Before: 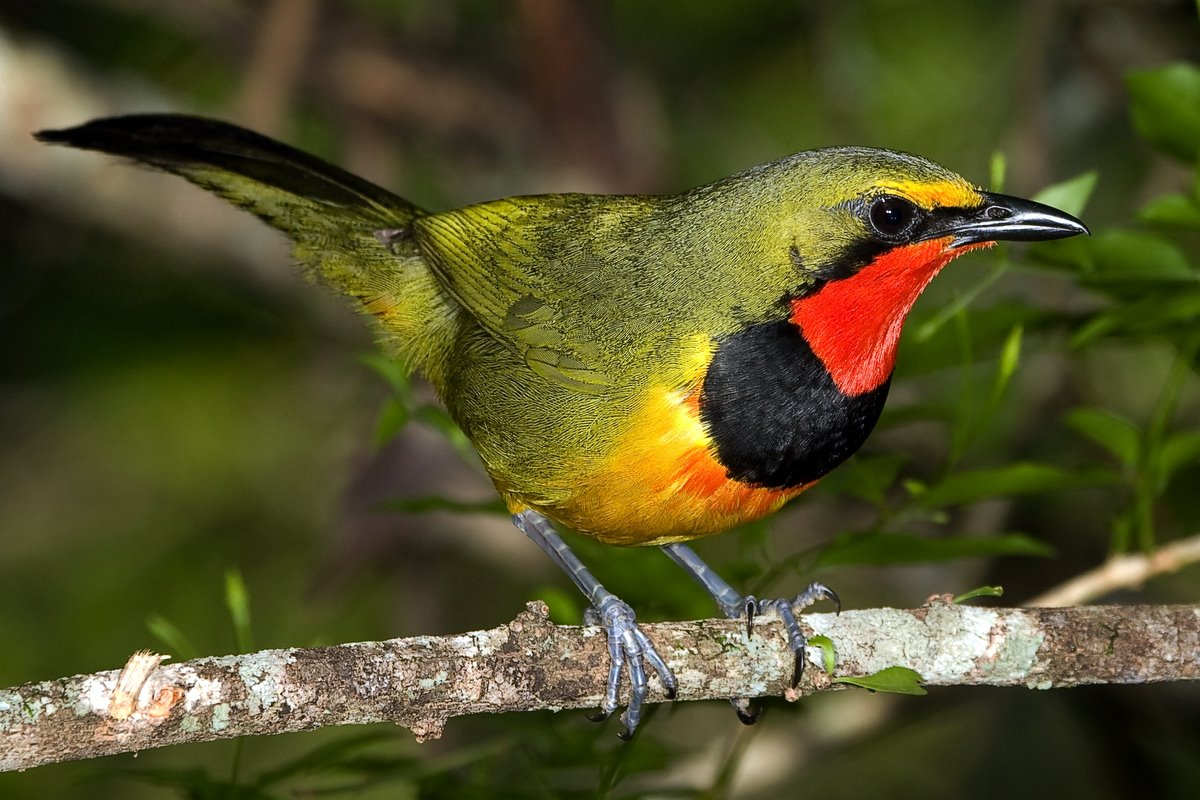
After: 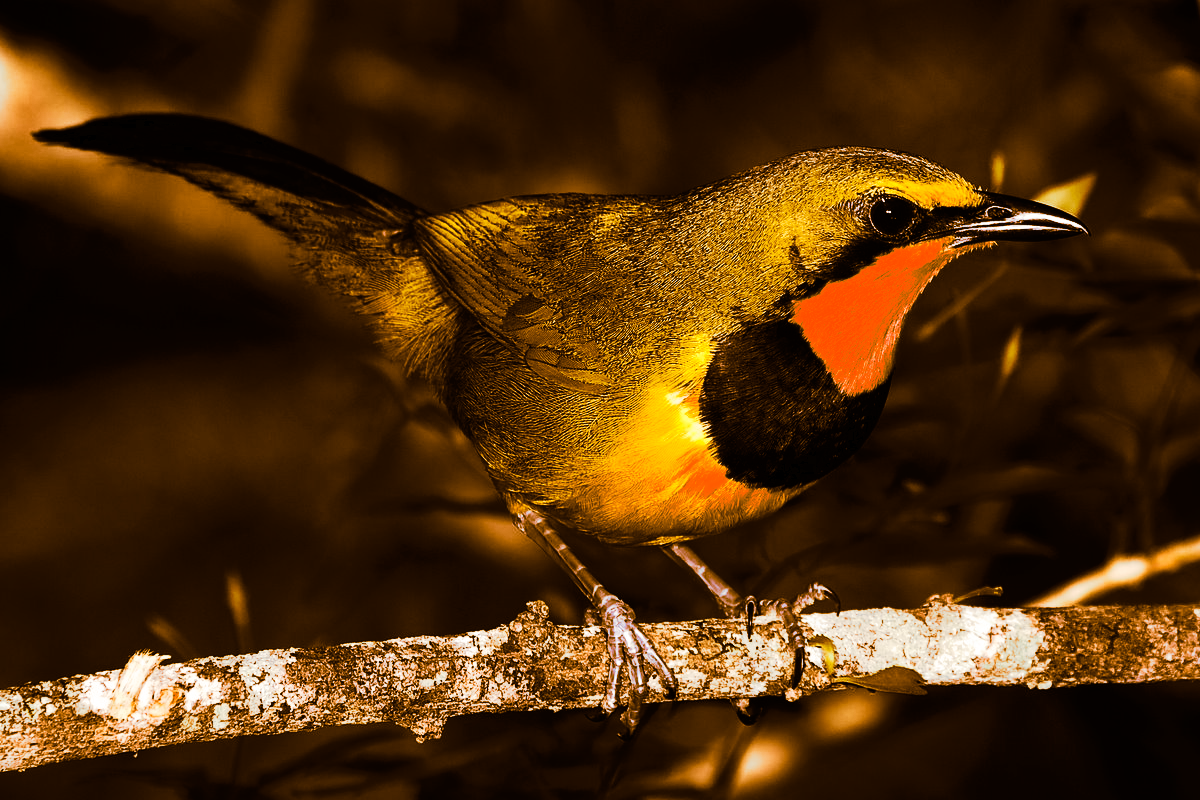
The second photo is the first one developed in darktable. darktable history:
rgb levels: mode RGB, independent channels, levels [[0, 0.474, 1], [0, 0.5, 1], [0, 0.5, 1]]
tone curve: curves: ch0 [(0, 0) (0.003, 0.005) (0.011, 0.006) (0.025, 0.004) (0.044, 0.004) (0.069, 0.007) (0.1, 0.014) (0.136, 0.018) (0.177, 0.034) (0.224, 0.065) (0.277, 0.089) (0.335, 0.143) (0.399, 0.219) (0.468, 0.327) (0.543, 0.455) (0.623, 0.63) (0.709, 0.786) (0.801, 0.87) (0.898, 0.922) (1, 1)], preserve colors none
split-toning: shadows › hue 26°, shadows › saturation 0.92, highlights › hue 40°, highlights › saturation 0.92, balance -63, compress 0%
